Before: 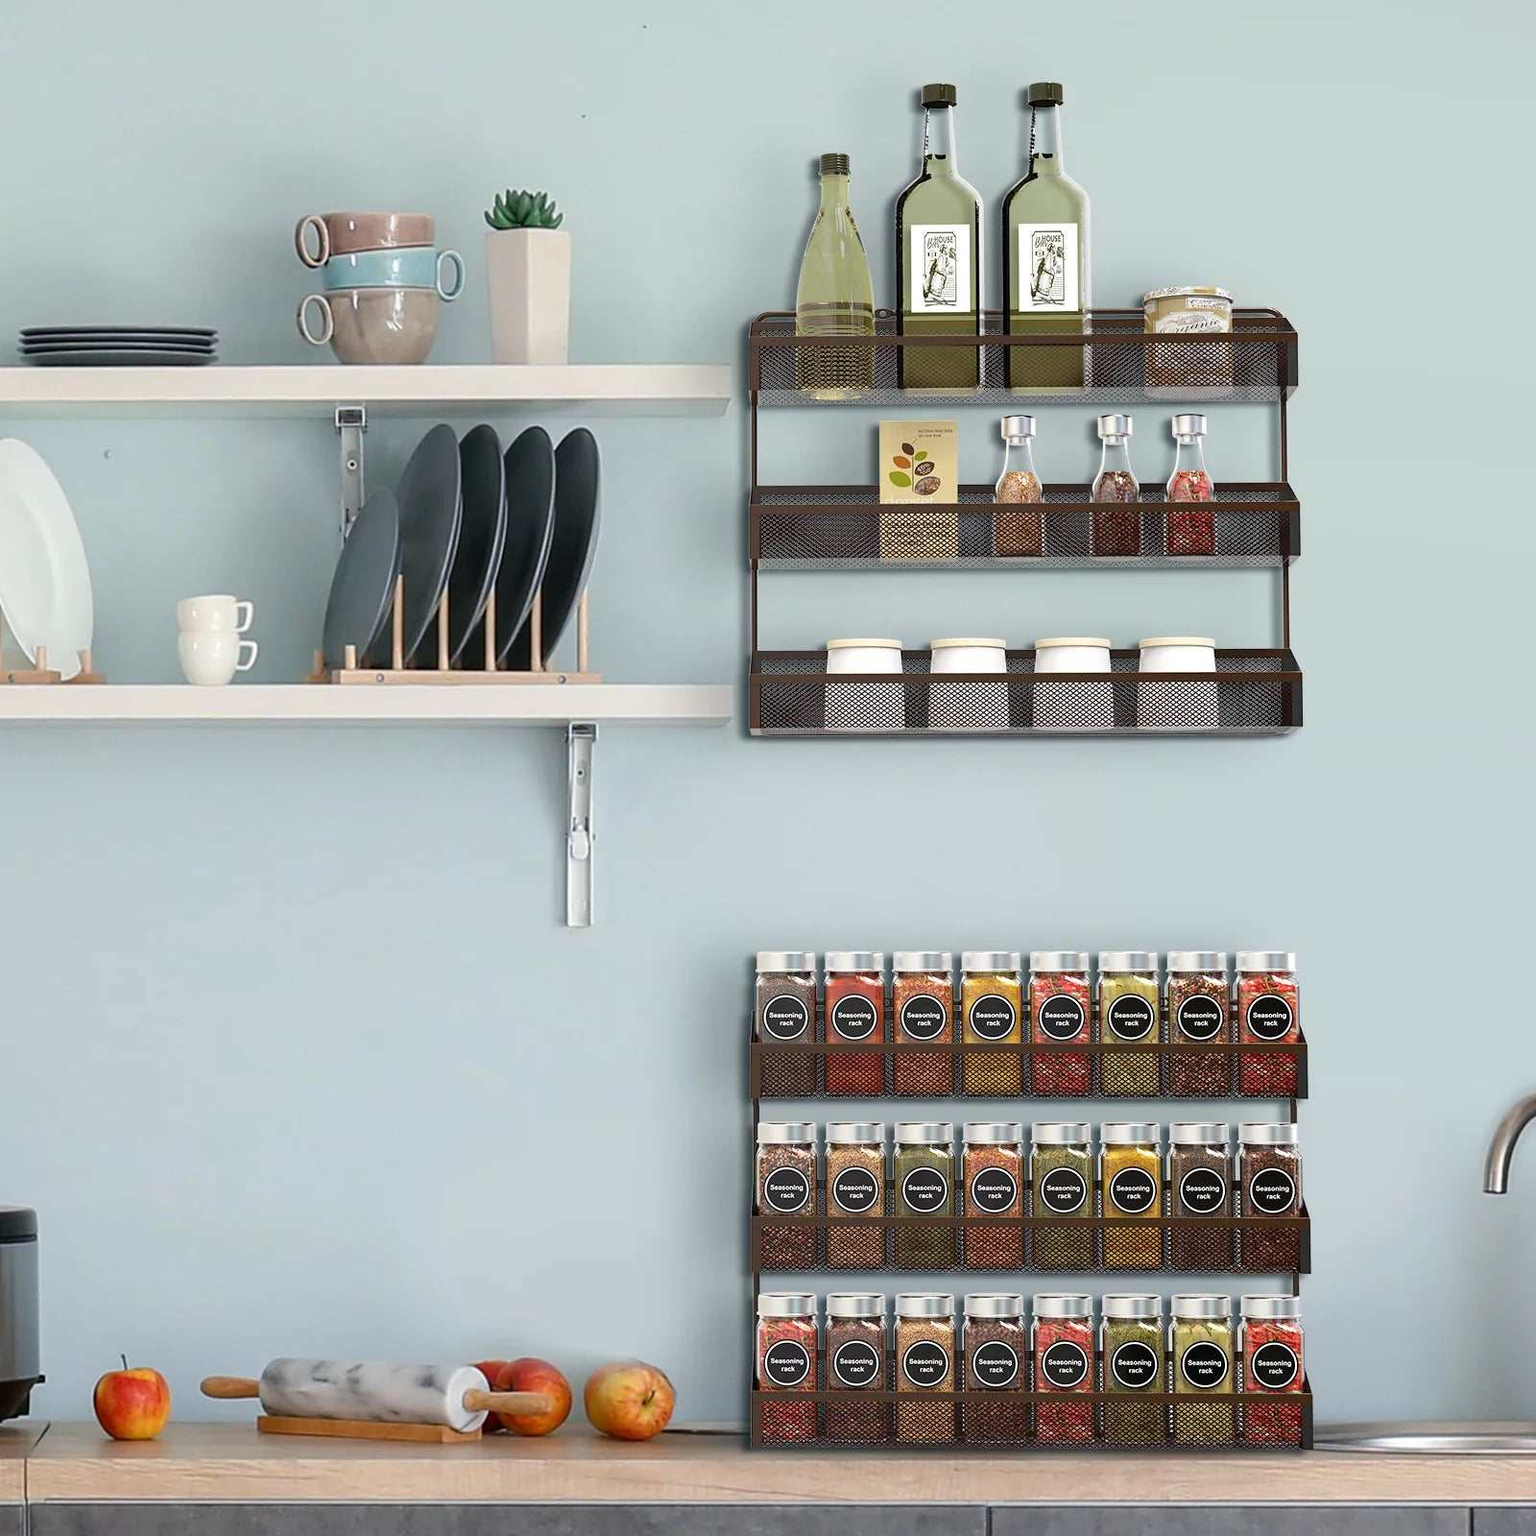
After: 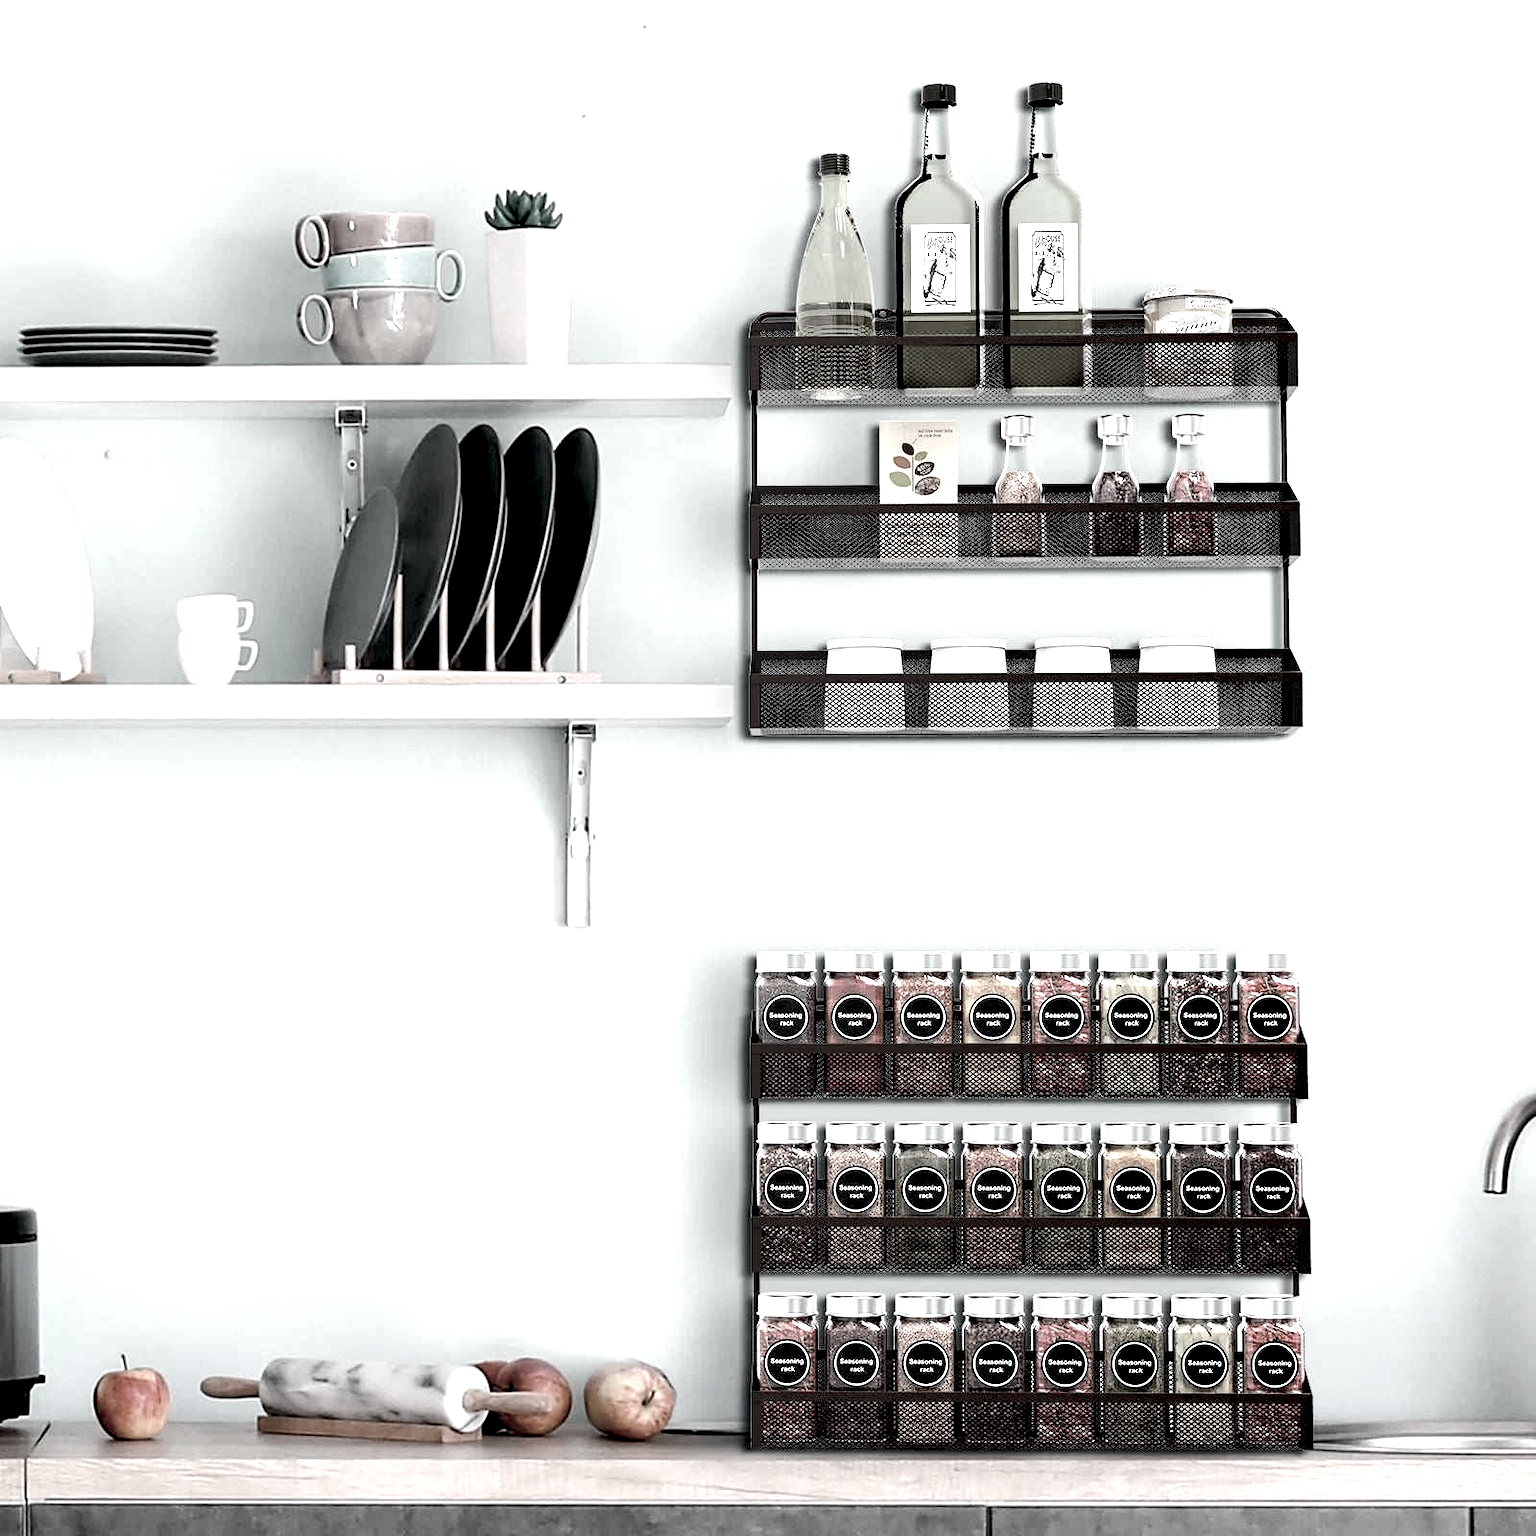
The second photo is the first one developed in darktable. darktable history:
tone equalizer: -8 EV -0.75 EV, -7 EV -0.7 EV, -6 EV -0.6 EV, -5 EV -0.4 EV, -3 EV 0.4 EV, -2 EV 0.6 EV, -1 EV 0.7 EV, +0 EV 0.75 EV, edges refinement/feathering 500, mask exposure compensation -1.57 EV, preserve details no
exposure: black level correction 0.031, exposure 0.304 EV, compensate highlight preservation false
color contrast: green-magenta contrast 0.3, blue-yellow contrast 0.15
